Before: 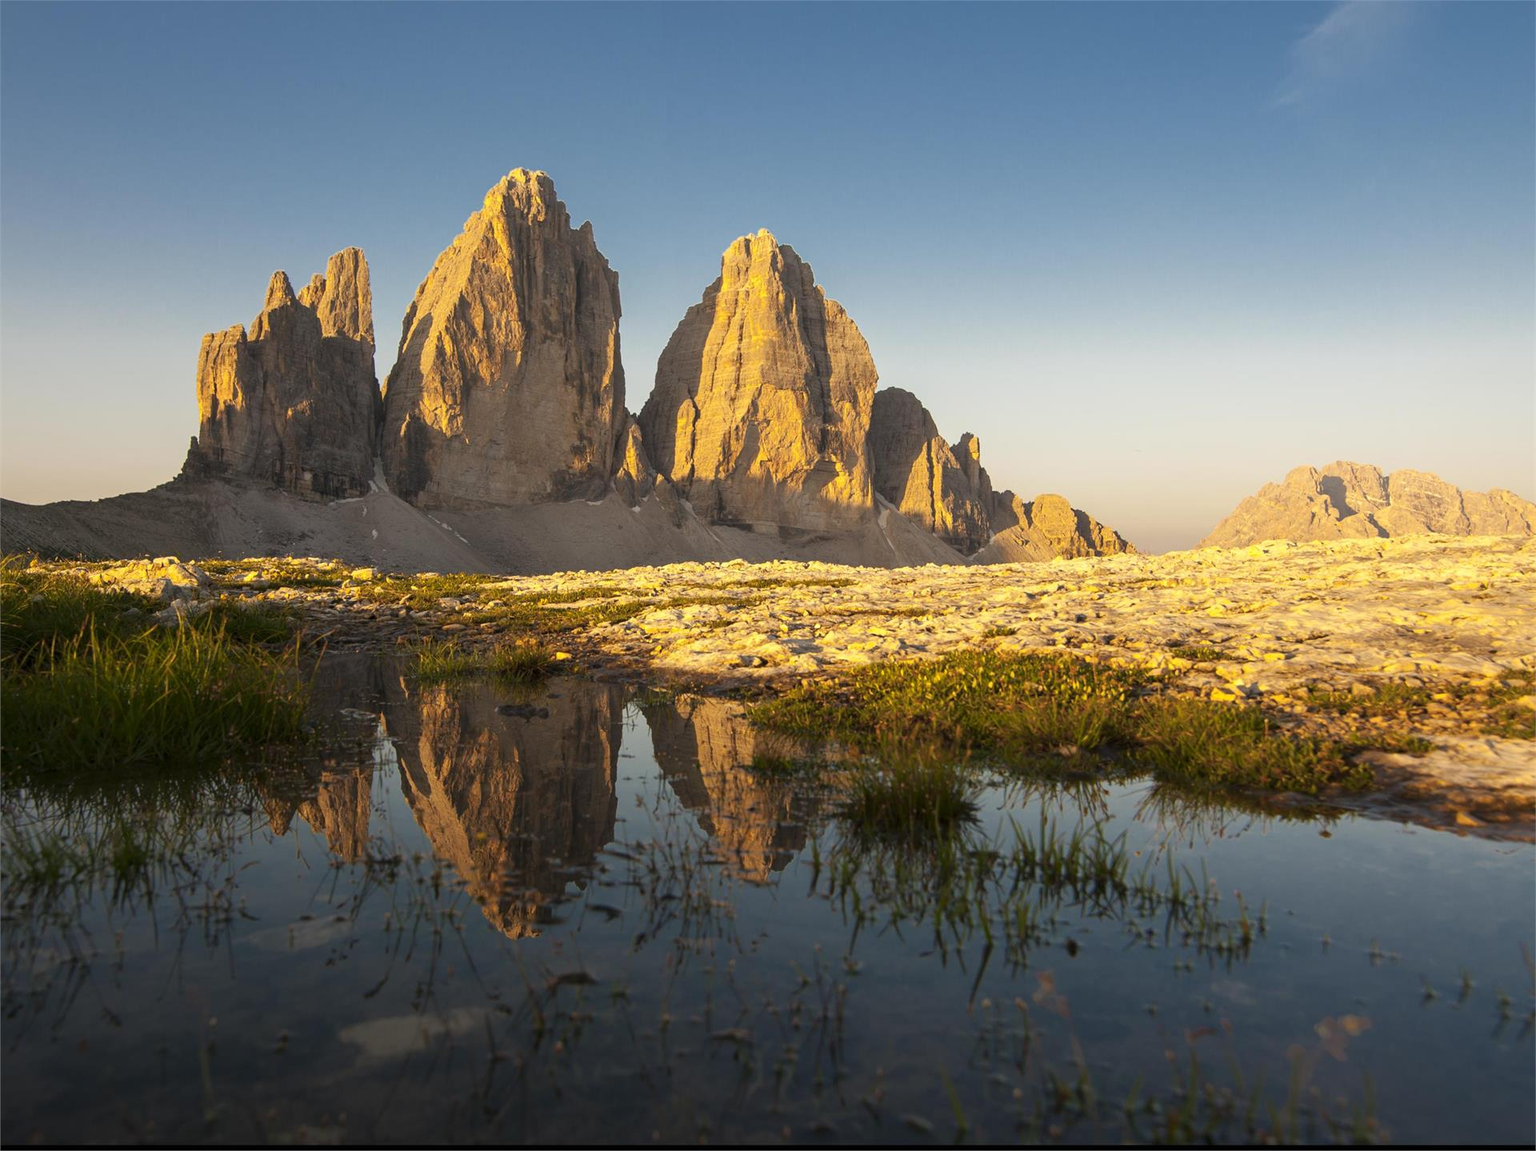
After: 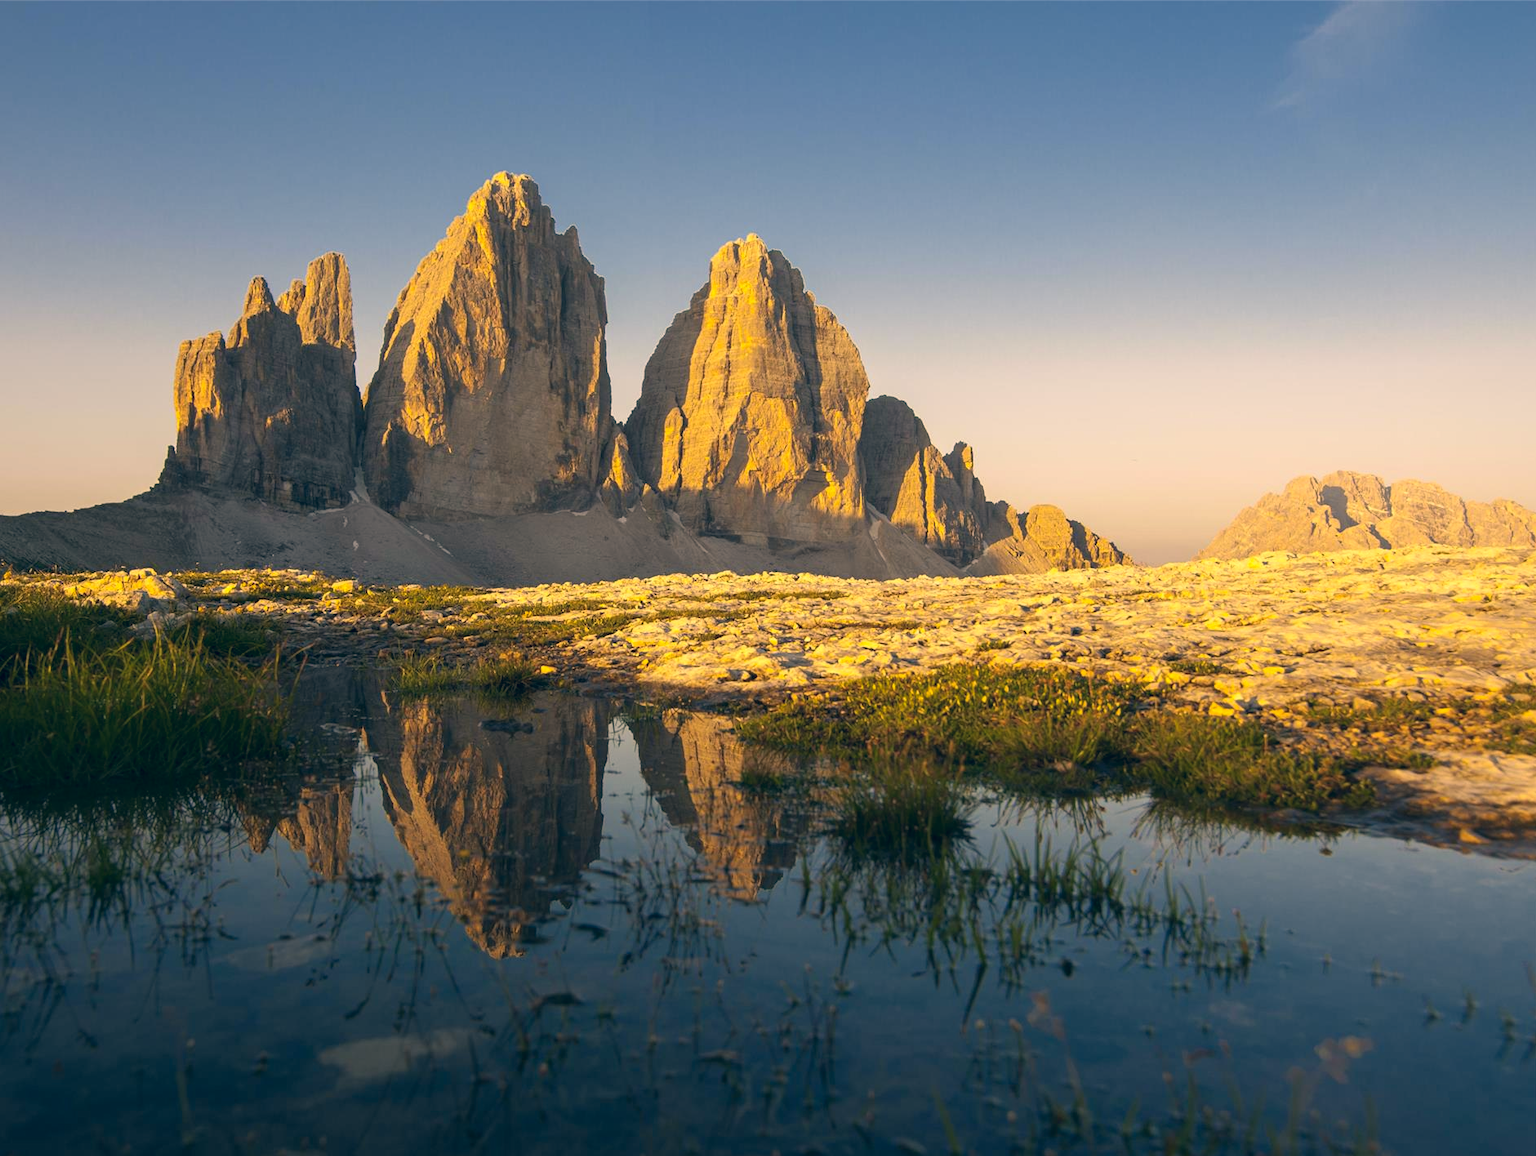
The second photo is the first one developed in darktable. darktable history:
color correction: highlights a* 10.26, highlights b* 14.03, shadows a* -10.03, shadows b* -14.82
crop: left 1.721%, right 0.267%, bottom 1.544%
